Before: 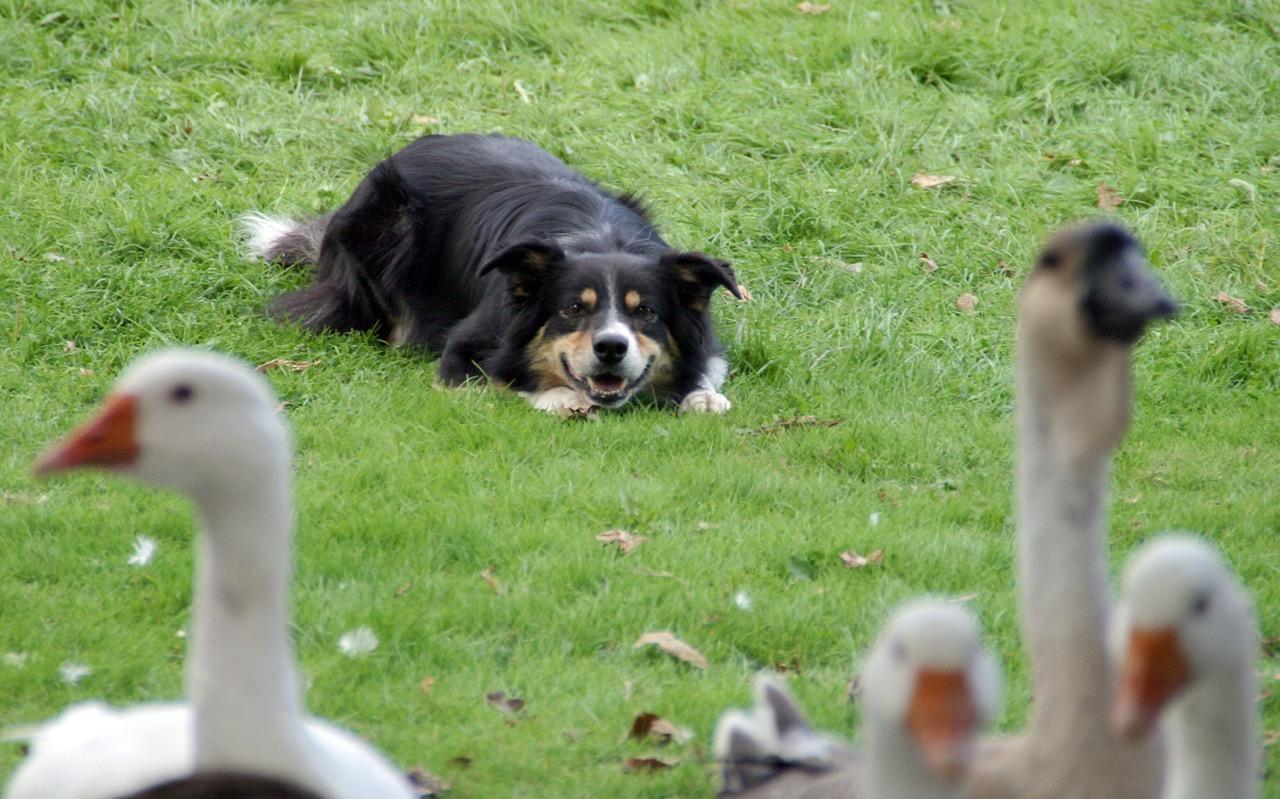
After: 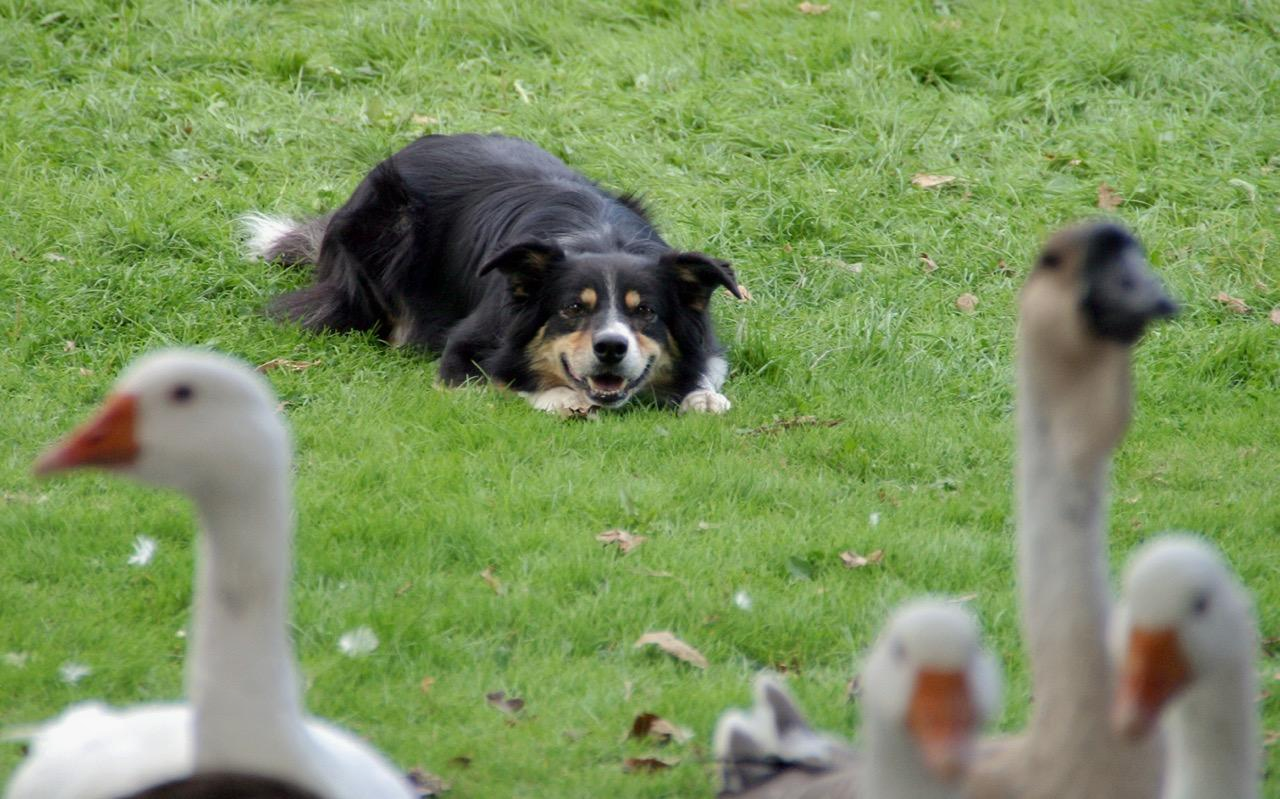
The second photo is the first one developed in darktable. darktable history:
exposure: compensate highlight preservation false
shadows and highlights: shadows -20.46, white point adjustment -1.97, highlights -35
